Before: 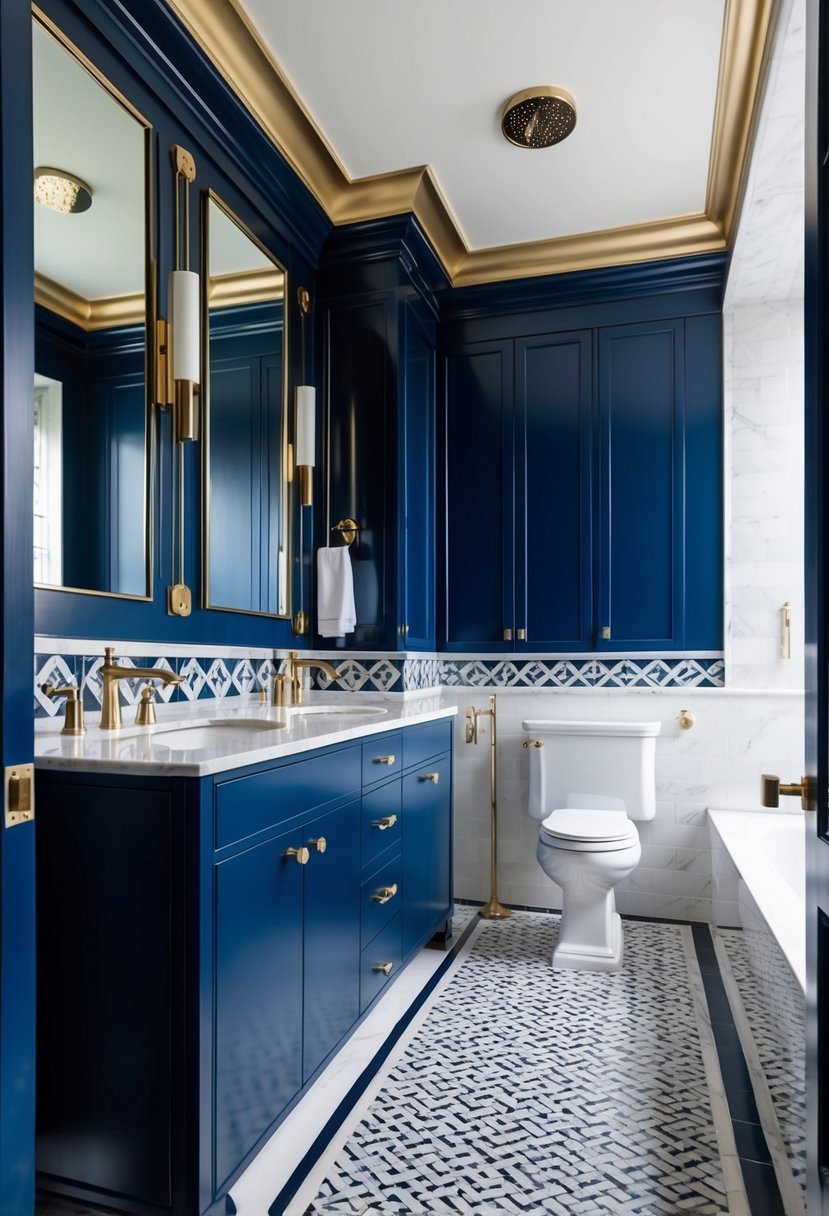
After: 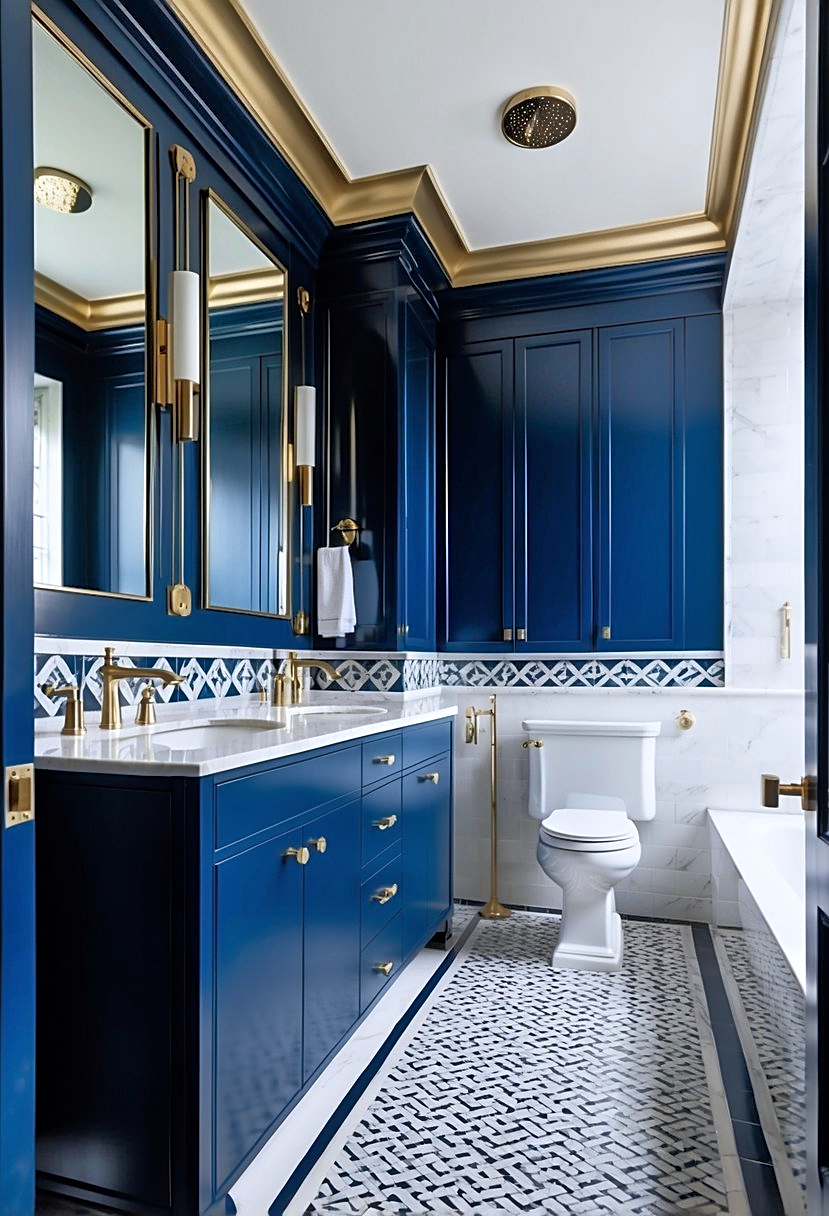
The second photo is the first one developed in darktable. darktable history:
tone equalizer: -8 EV -0.528 EV, -7 EV -0.319 EV, -6 EV -0.083 EV, -5 EV 0.413 EV, -4 EV 0.985 EV, -3 EV 0.791 EV, -2 EV -0.01 EV, -1 EV 0.14 EV, +0 EV -0.012 EV, smoothing 1
white balance: red 0.98, blue 1.034
sharpen: on, module defaults
